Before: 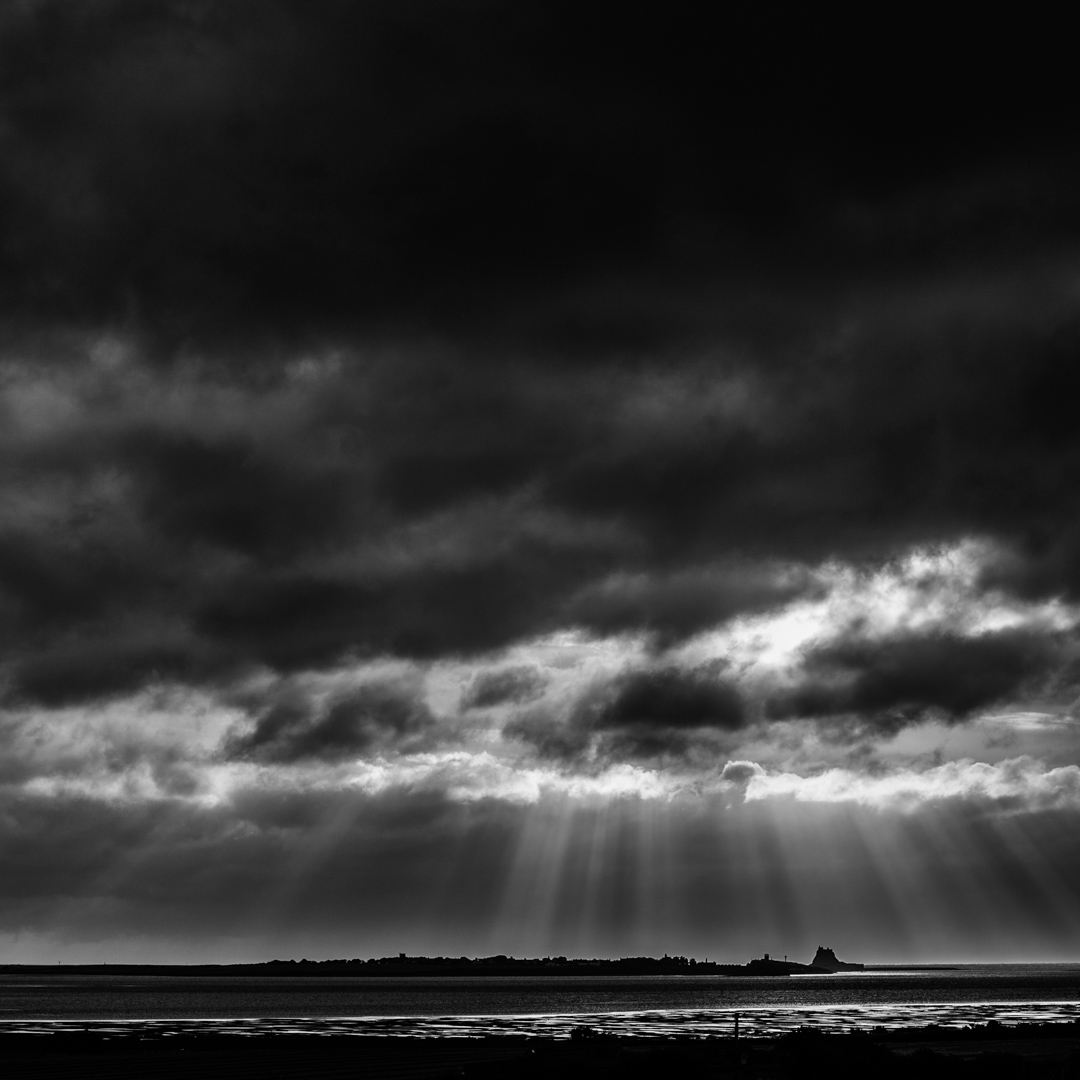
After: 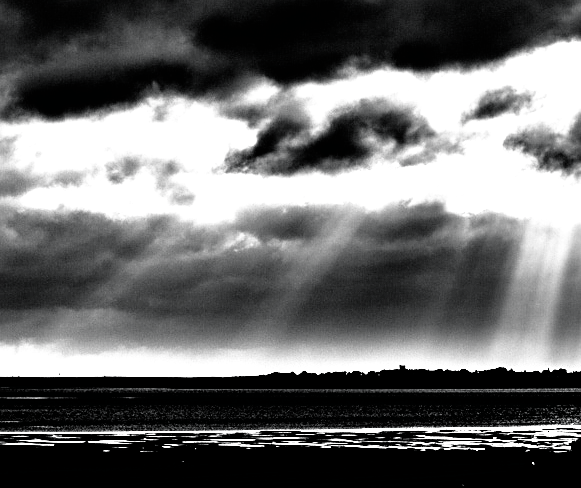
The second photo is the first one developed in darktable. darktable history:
contrast equalizer: octaves 7, y [[0.6 ×6], [0.55 ×6], [0 ×6], [0 ×6], [0 ×6]]
crop and rotate: top 54.579%, right 46.151%, bottom 0.18%
exposure: black level correction 0.001, exposure 1.712 EV, compensate exposure bias true, compensate highlight preservation false
color balance rgb: shadows lift › chroma 1.039%, shadows lift › hue 241.76°, perceptual saturation grading › global saturation 0.904%, global vibrance 4.872%, contrast 3.382%
filmic rgb: black relative exposure -3.61 EV, white relative exposure 2.16 EV, hardness 3.63
sharpen: amount 0.206
